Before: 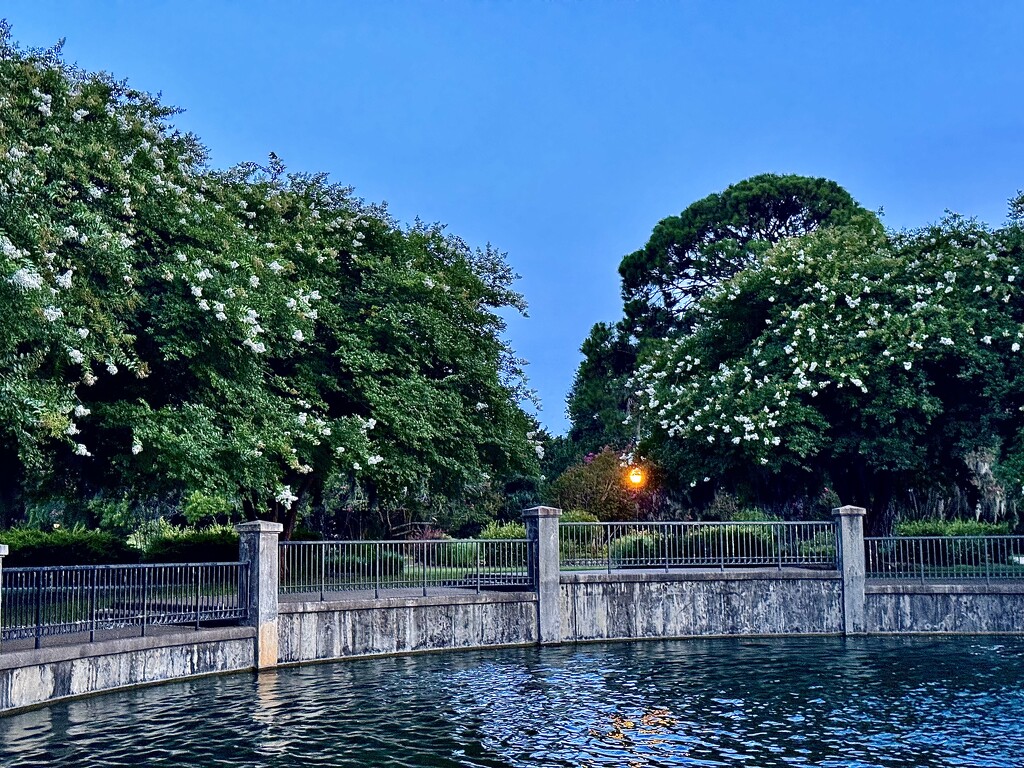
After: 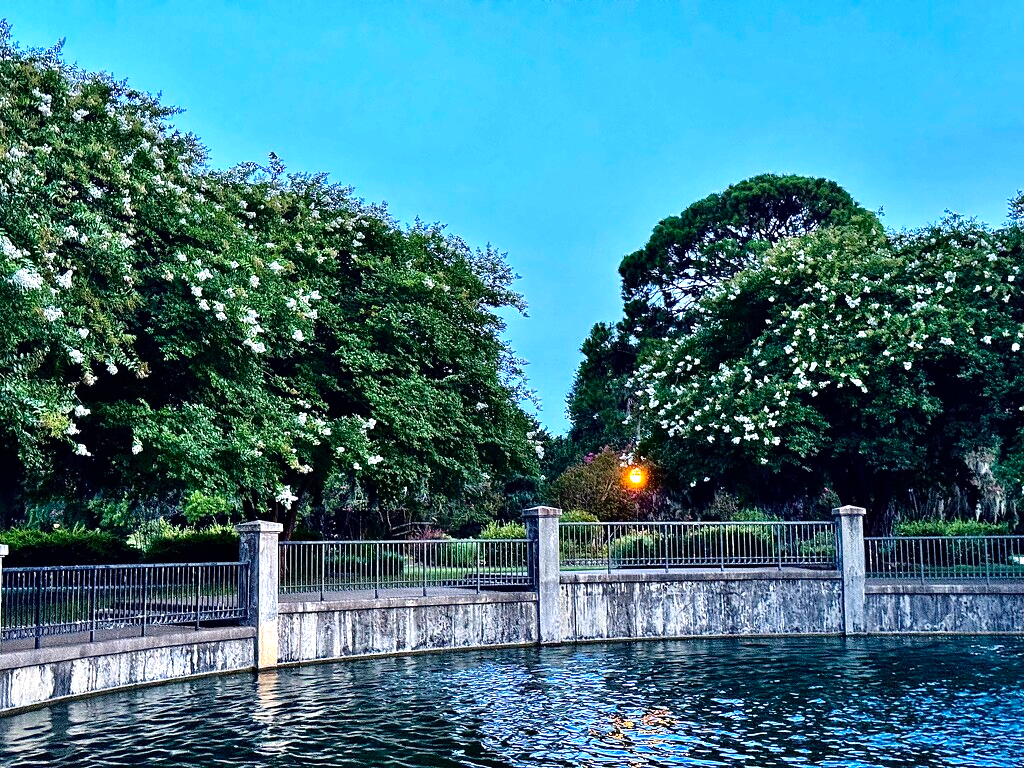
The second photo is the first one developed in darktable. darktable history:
tone equalizer: -8 EV -0.73 EV, -7 EV -0.682 EV, -6 EV -0.638 EV, -5 EV -0.384 EV, -3 EV 0.394 EV, -2 EV 0.6 EV, -1 EV 0.687 EV, +0 EV 0.747 EV
